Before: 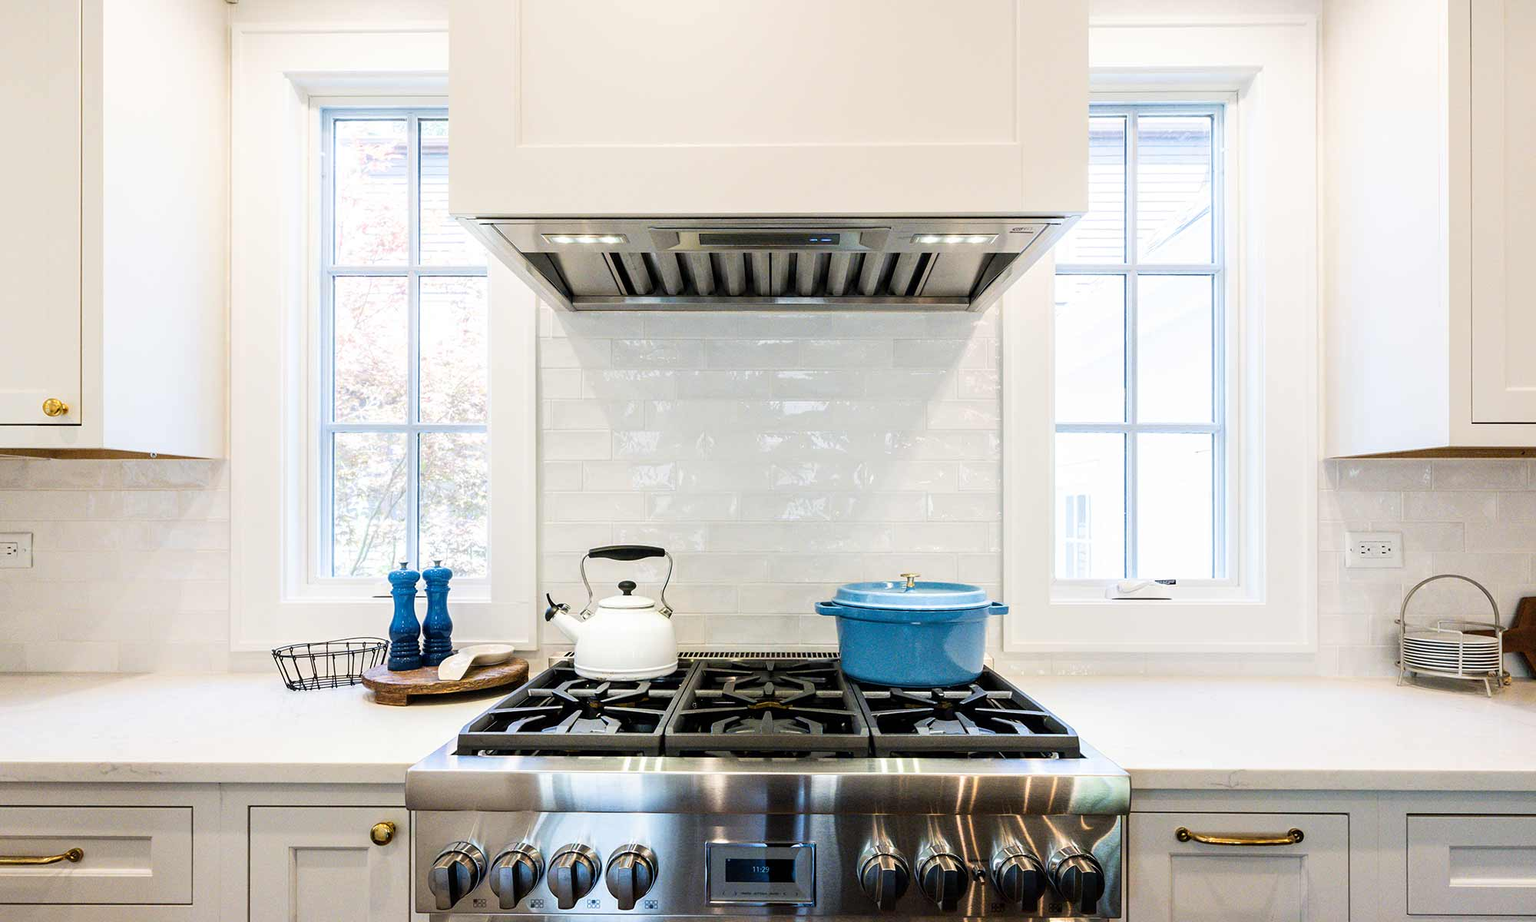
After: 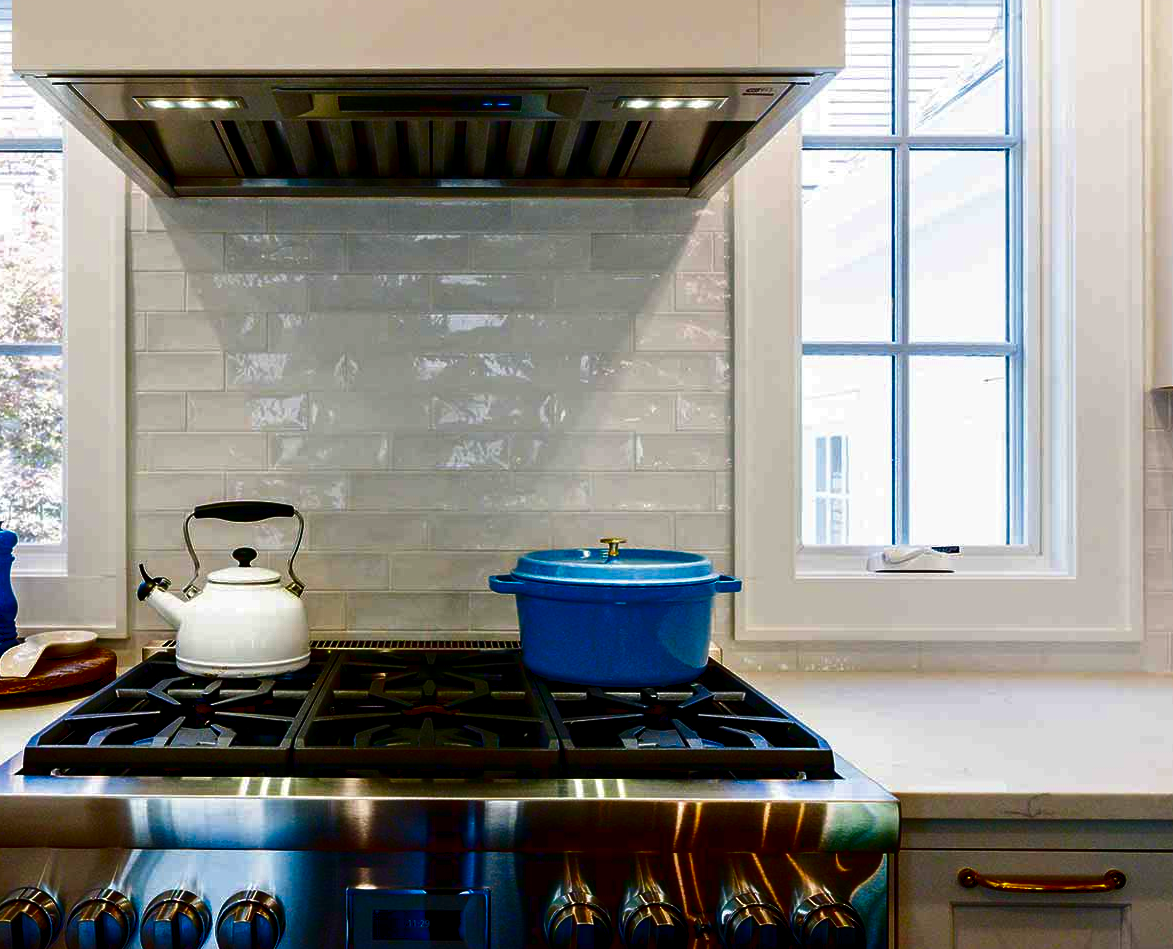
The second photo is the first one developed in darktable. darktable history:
levels: white 99.93%
tone equalizer: on, module defaults
contrast brightness saturation: brightness -0.983, saturation 0.98
crop and rotate: left 28.631%, top 17.372%, right 12.69%, bottom 3.529%
